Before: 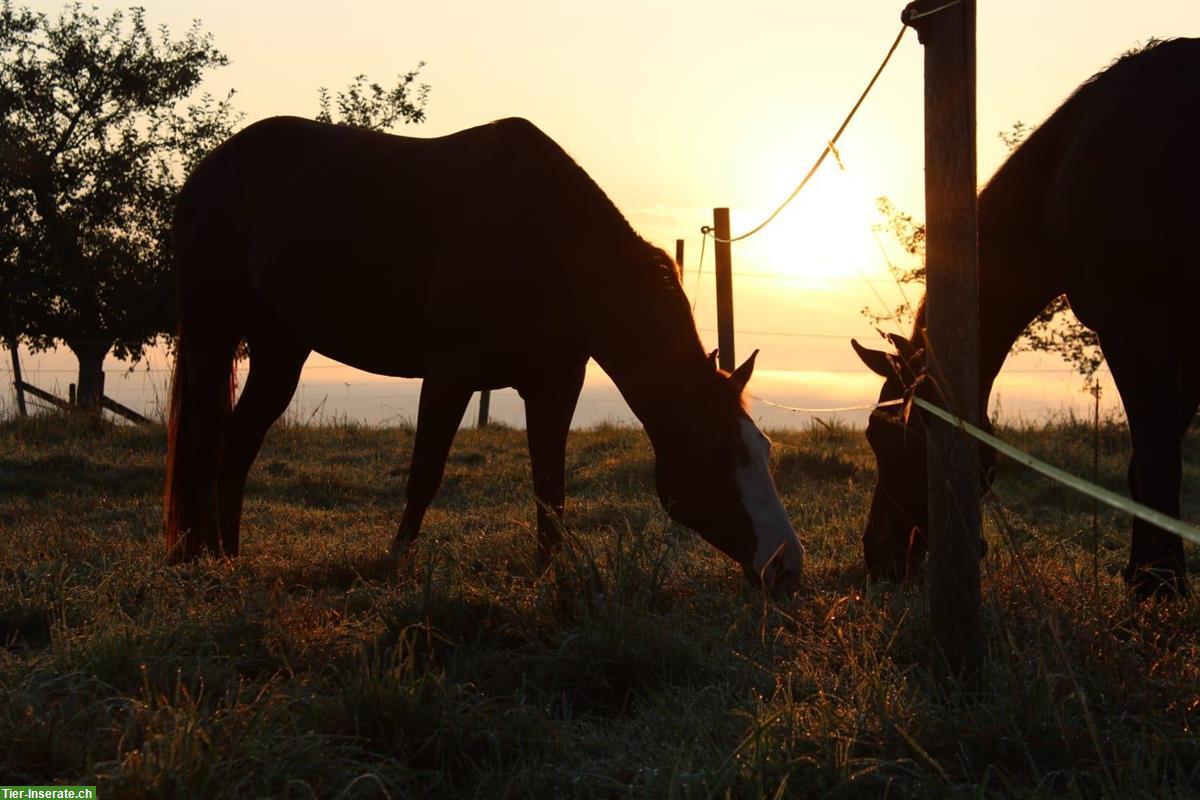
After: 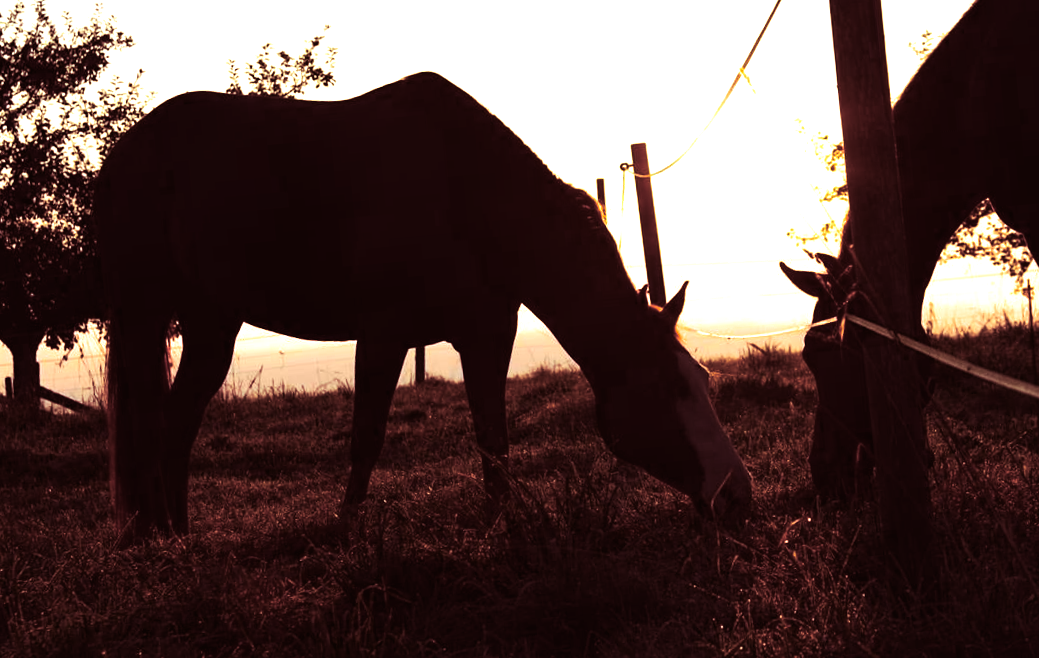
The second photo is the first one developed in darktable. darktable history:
color balance rgb: shadows lift › chroma 1%, shadows lift › hue 217.2°, power › hue 310.8°, highlights gain › chroma 1%, highlights gain › hue 54°, global offset › luminance 0.5%, global offset › hue 171.6°, perceptual saturation grading › global saturation 14.09%, perceptual saturation grading › highlights -25%, perceptual saturation grading › shadows 30%, perceptual brilliance grading › highlights 13.42%, perceptual brilliance grading › mid-tones 8.05%, perceptual brilliance grading › shadows -17.45%, global vibrance 25%
exposure: black level correction 0.001, exposure 0.5 EV, compensate exposure bias true, compensate highlight preservation false
rotate and perspective: rotation -5.2°, automatic cropping off
split-toning: highlights › saturation 0, balance -61.83
contrast brightness saturation: contrast 0.13, brightness -0.05, saturation 0.16
crop: left 7.856%, top 11.836%, right 10.12%, bottom 15.387%
